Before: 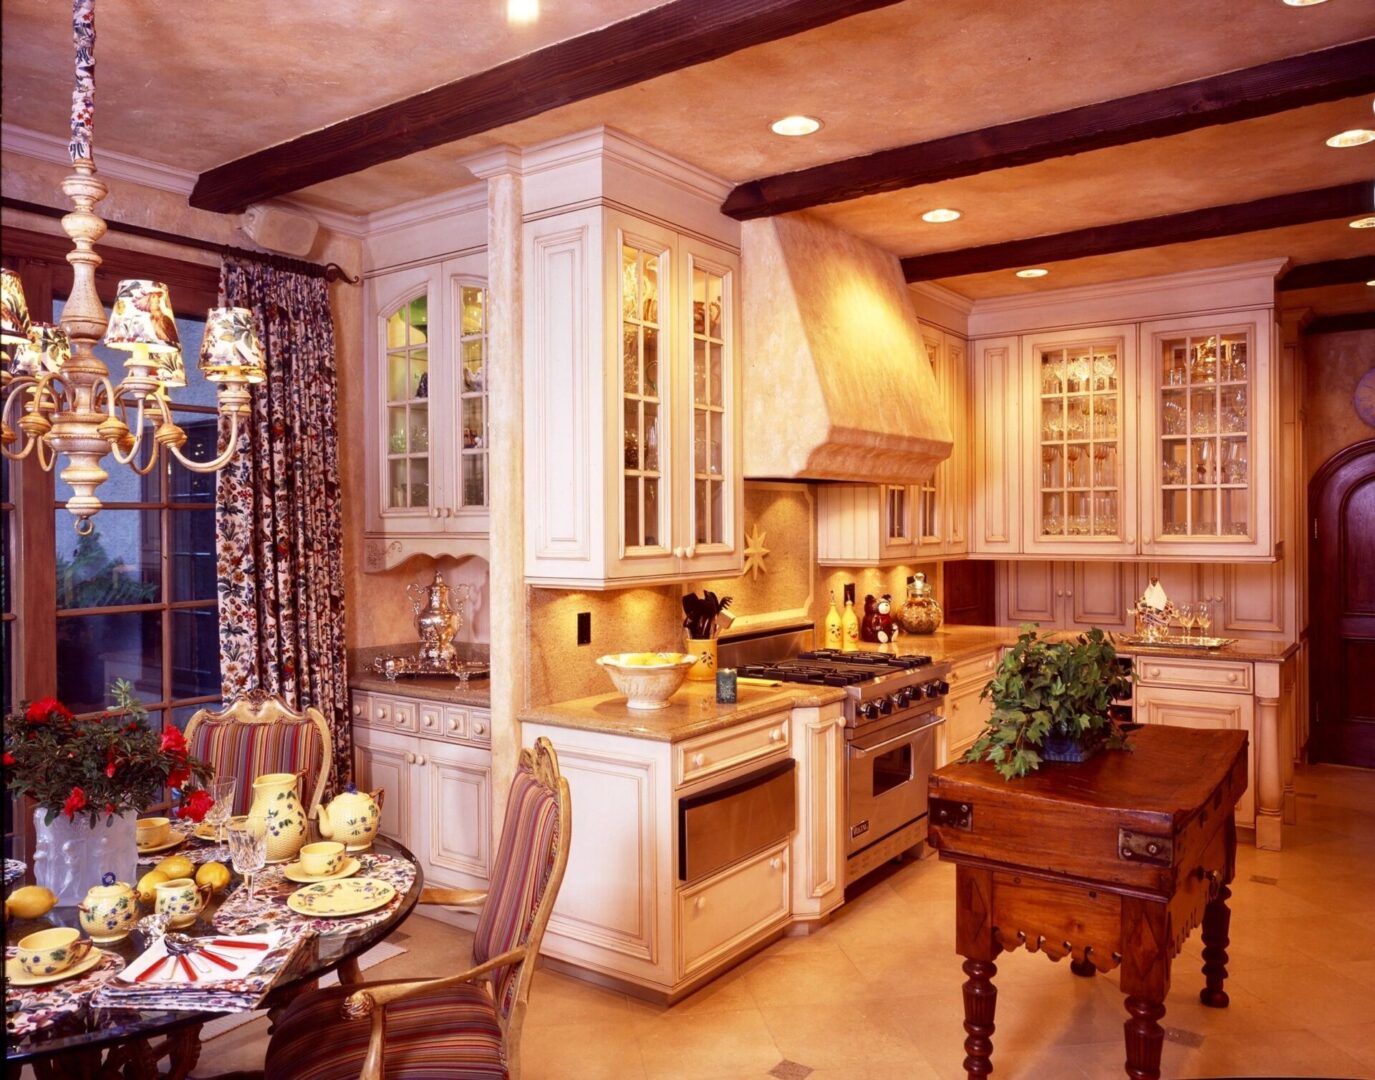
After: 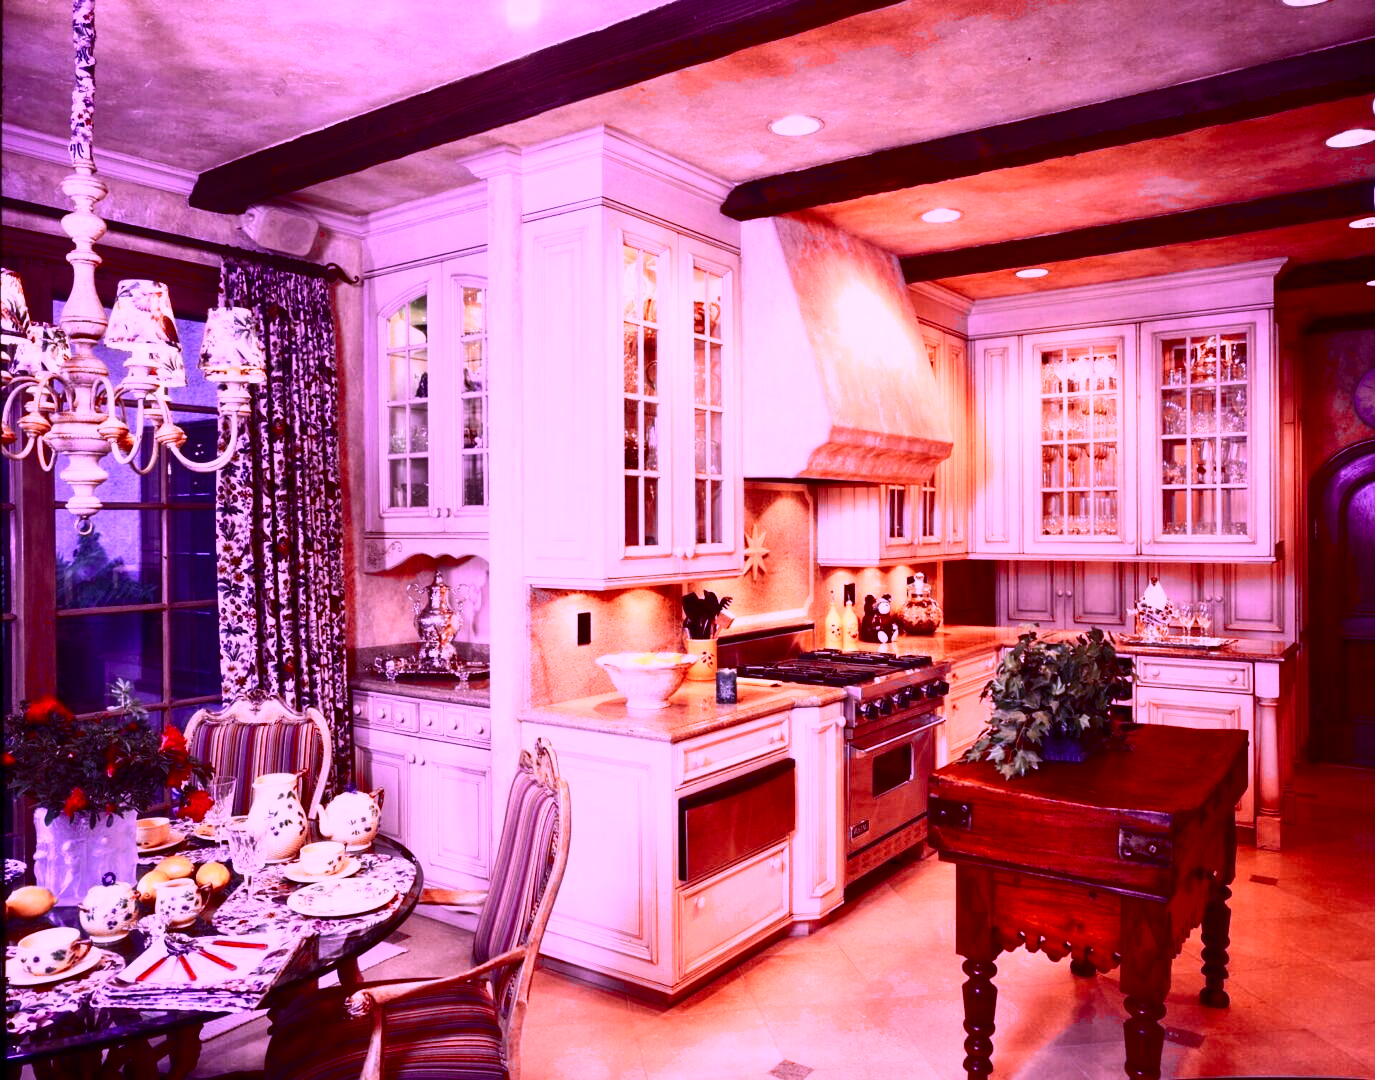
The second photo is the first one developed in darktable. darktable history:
contrast brightness saturation: contrast 0.397, brightness 0.04, saturation 0.263
color zones: curves: ch0 [(0, 0.511) (0.143, 0.531) (0.286, 0.56) (0.429, 0.5) (0.571, 0.5) (0.714, 0.5) (0.857, 0.5) (1, 0.5)]; ch1 [(0, 0.525) (0.143, 0.705) (0.286, 0.715) (0.429, 0.35) (0.571, 0.35) (0.714, 0.35) (0.857, 0.4) (1, 0.4)]; ch2 [(0, 0.572) (0.143, 0.512) (0.286, 0.473) (0.429, 0.45) (0.571, 0.5) (0.714, 0.5) (0.857, 0.518) (1, 0.518)]
color calibration: illuminant custom, x 0.38, y 0.481, temperature 4454.78 K
